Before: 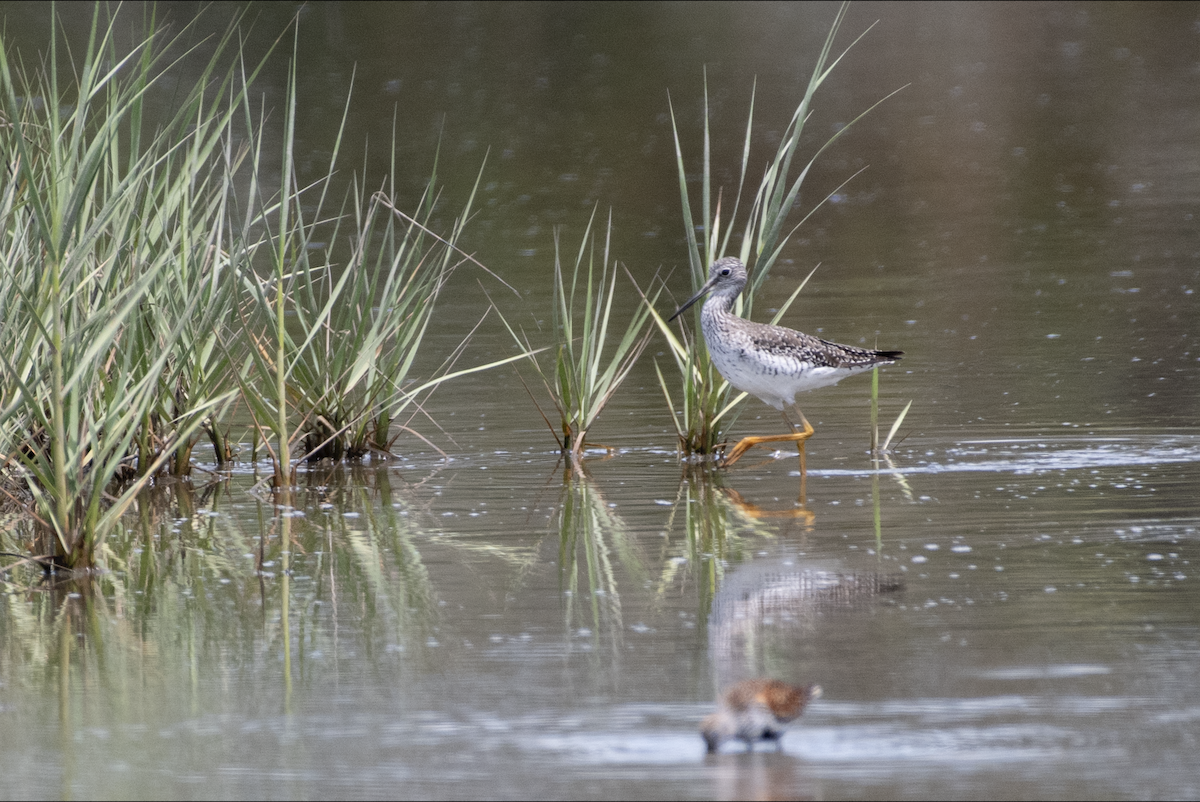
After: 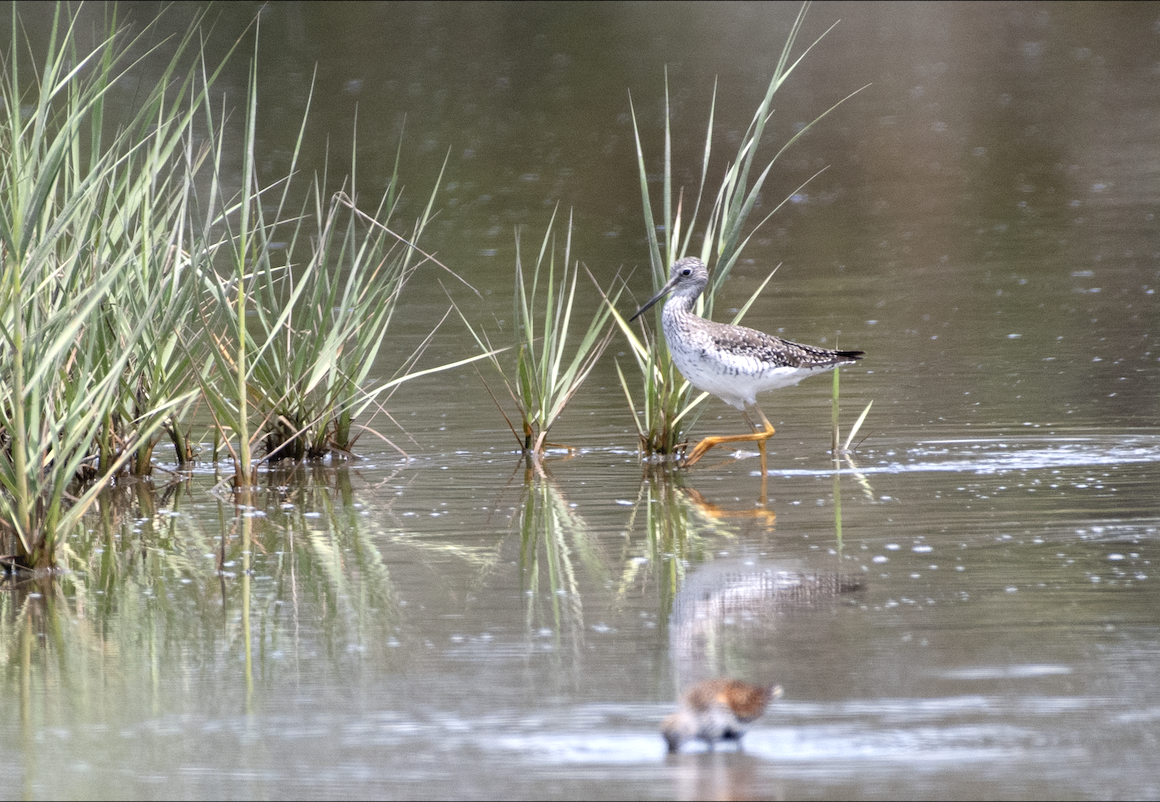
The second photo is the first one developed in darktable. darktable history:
crop and rotate: left 3.284%
exposure: black level correction 0.001, exposure 0.499 EV, compensate exposure bias true, compensate highlight preservation false
